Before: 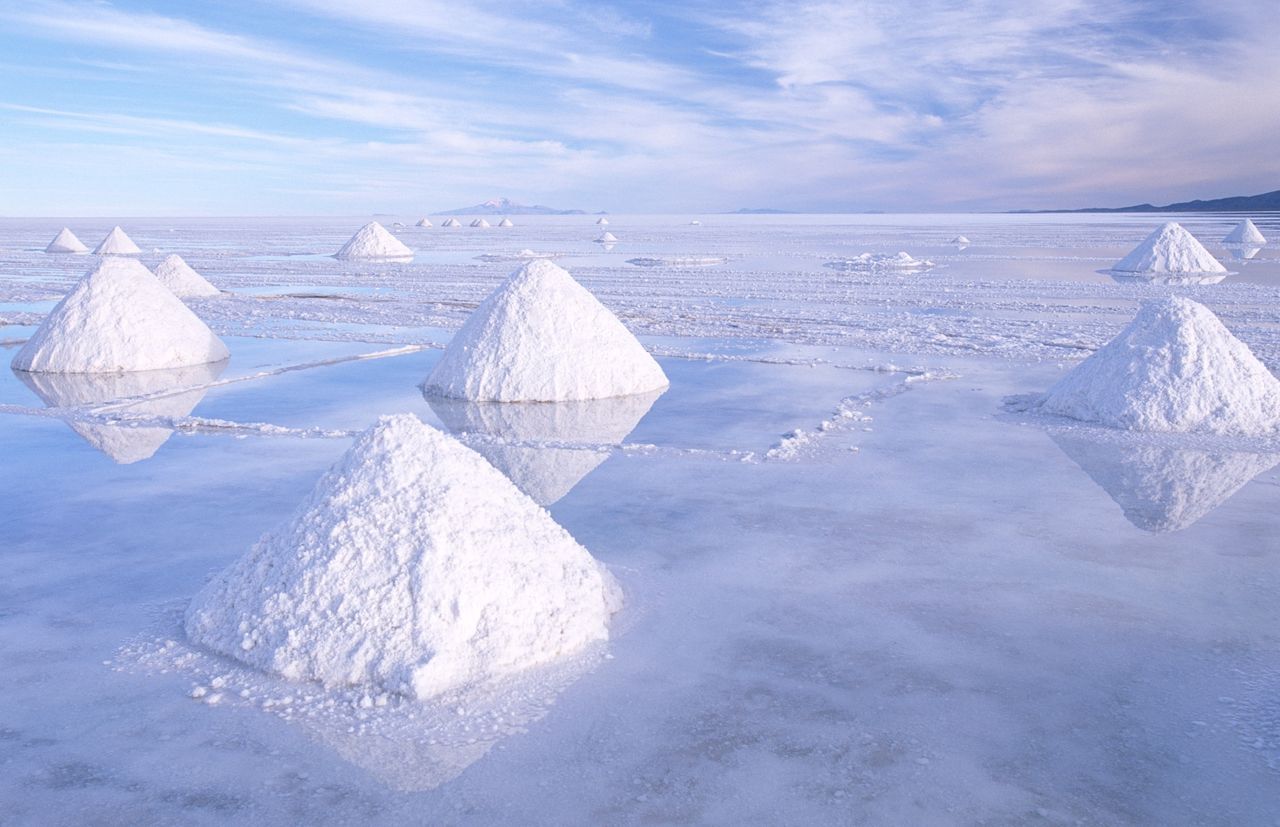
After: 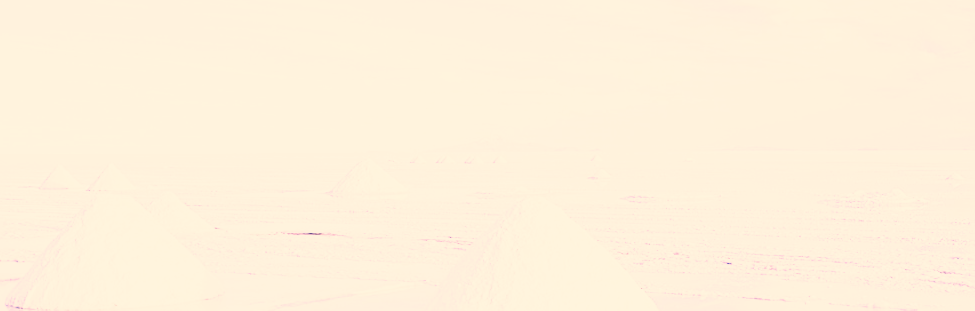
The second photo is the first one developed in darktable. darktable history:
tone equalizer: -8 EV -0.775 EV, -7 EV -0.714 EV, -6 EV -0.613 EV, -5 EV -0.416 EV, -3 EV 0.37 EV, -2 EV 0.6 EV, -1 EV 0.698 EV, +0 EV 0.748 EV
color correction: highlights a* 17.73, highlights b* 18.9
crop: left 0.531%, top 7.635%, right 23.291%, bottom 54.659%
sharpen: on, module defaults
base curve: curves: ch0 [(0, 0) (0.007, 0.004) (0.027, 0.03) (0.046, 0.07) (0.207, 0.54) (0.442, 0.872) (0.673, 0.972) (1, 1)], preserve colors none
color zones: curves: ch0 [(0, 0.5) (0.143, 0.5) (0.286, 0.5) (0.429, 0.5) (0.571, 0.5) (0.714, 0.476) (0.857, 0.5) (1, 0.5)]; ch2 [(0, 0.5) (0.143, 0.5) (0.286, 0.5) (0.429, 0.5) (0.571, 0.5) (0.714, 0.487) (0.857, 0.5) (1, 0.5)]
color balance rgb: highlights gain › chroma 3.076%, highlights gain › hue 60.04°, perceptual saturation grading › global saturation 0.153%
